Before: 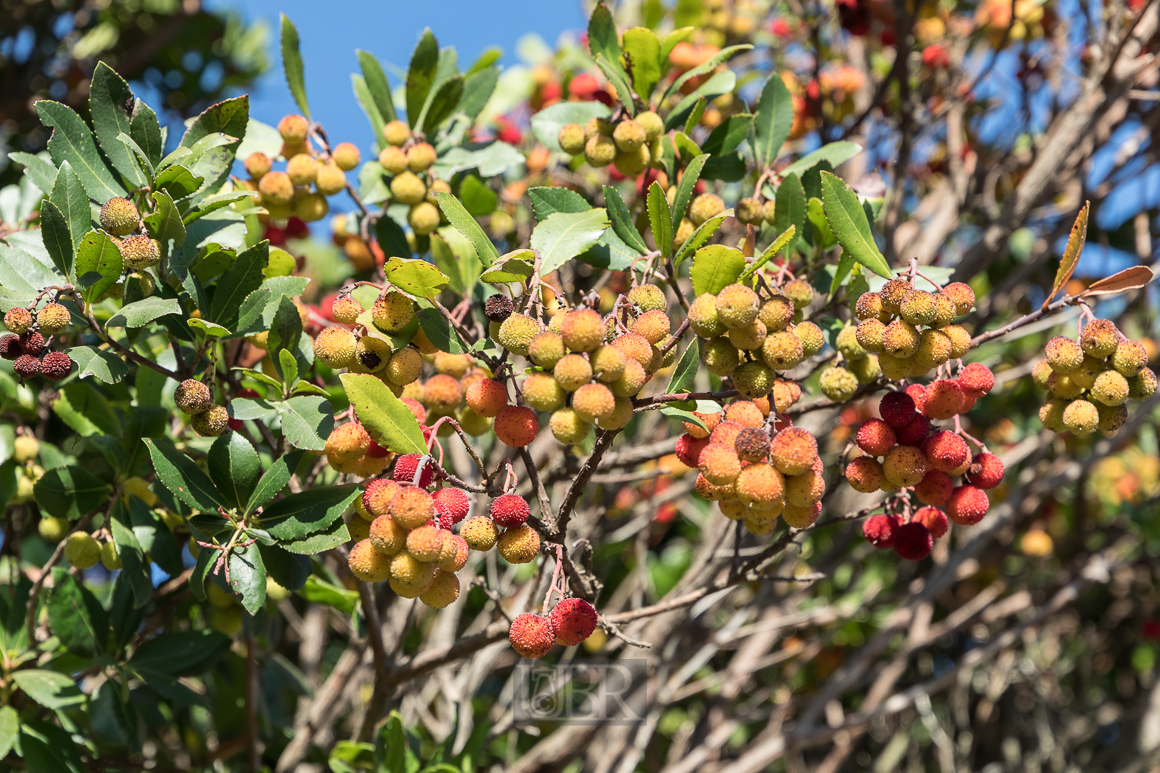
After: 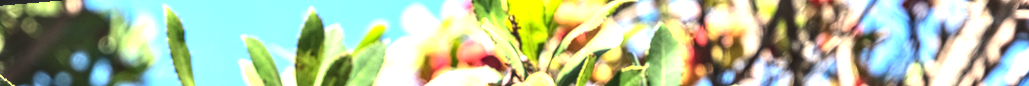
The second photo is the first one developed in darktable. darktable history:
rotate and perspective: rotation -4.86°, automatic cropping off
contrast brightness saturation: contrast 0.21, brightness -0.11, saturation 0.21
exposure: black level correction -0.023, exposure 1.397 EV, compensate highlight preservation false
local contrast: highlights 79%, shadows 56%, detail 175%, midtone range 0.428
crop and rotate: left 9.644%, top 9.491%, right 6.021%, bottom 80.509%
